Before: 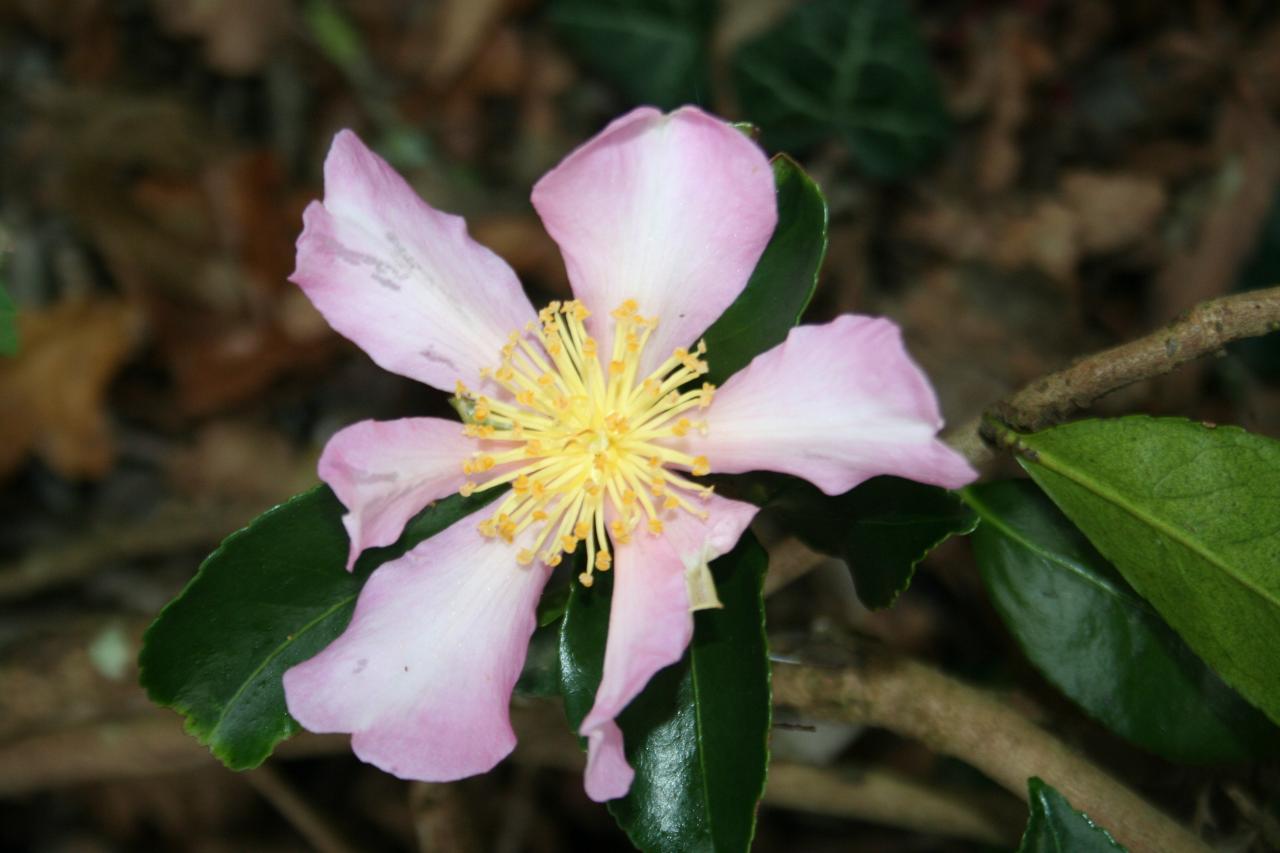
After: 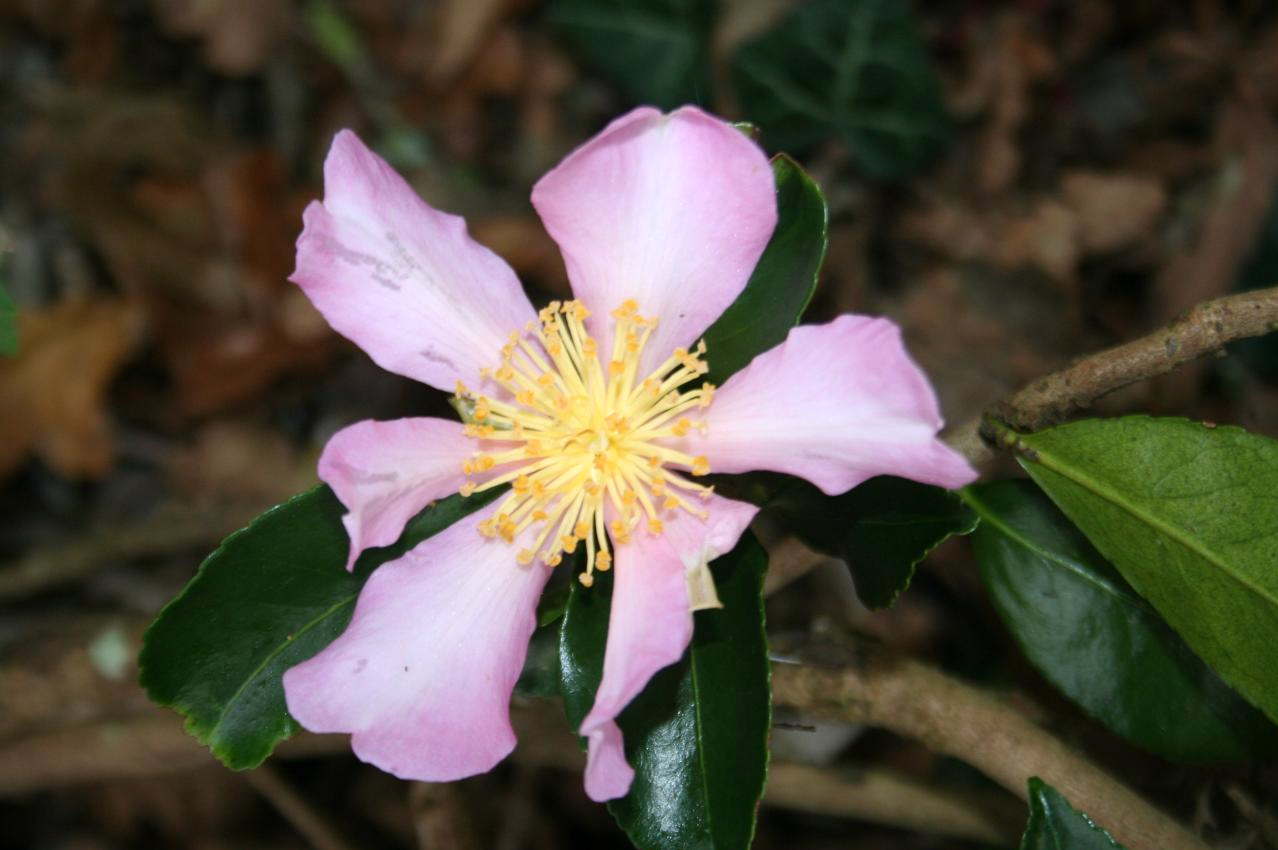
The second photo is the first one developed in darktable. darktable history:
crop: top 0.05%, bottom 0.098%
white balance: red 1.05, blue 1.072
